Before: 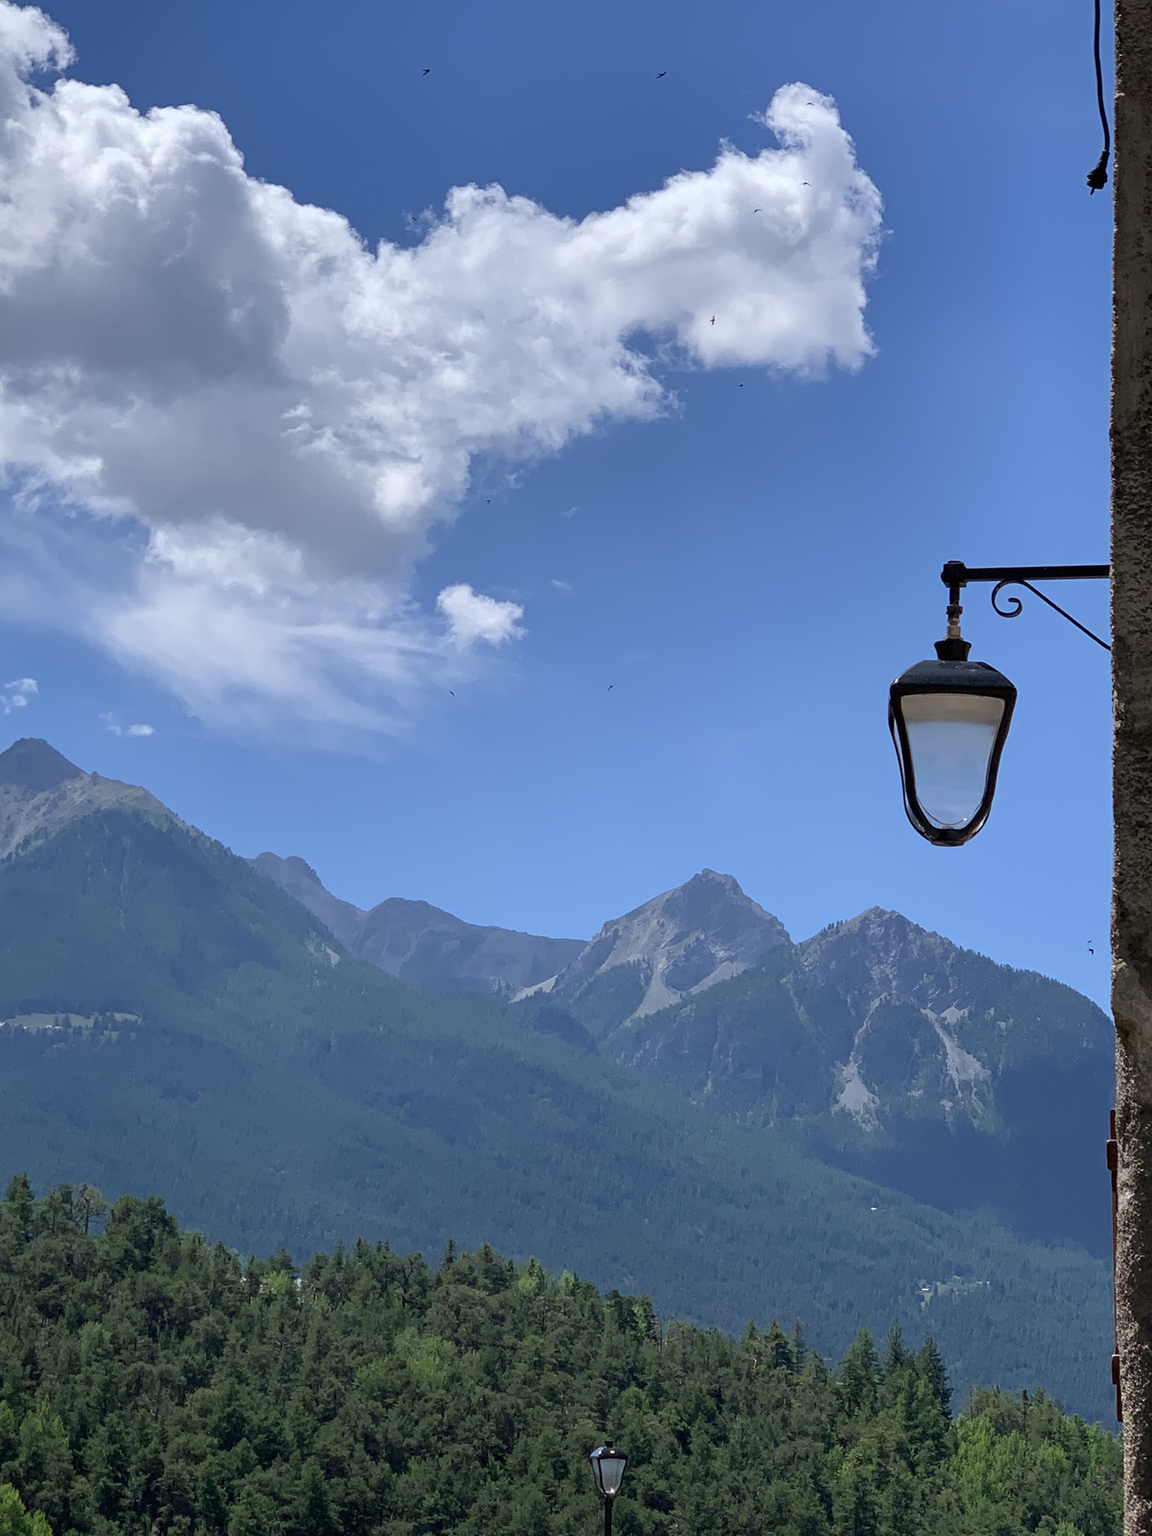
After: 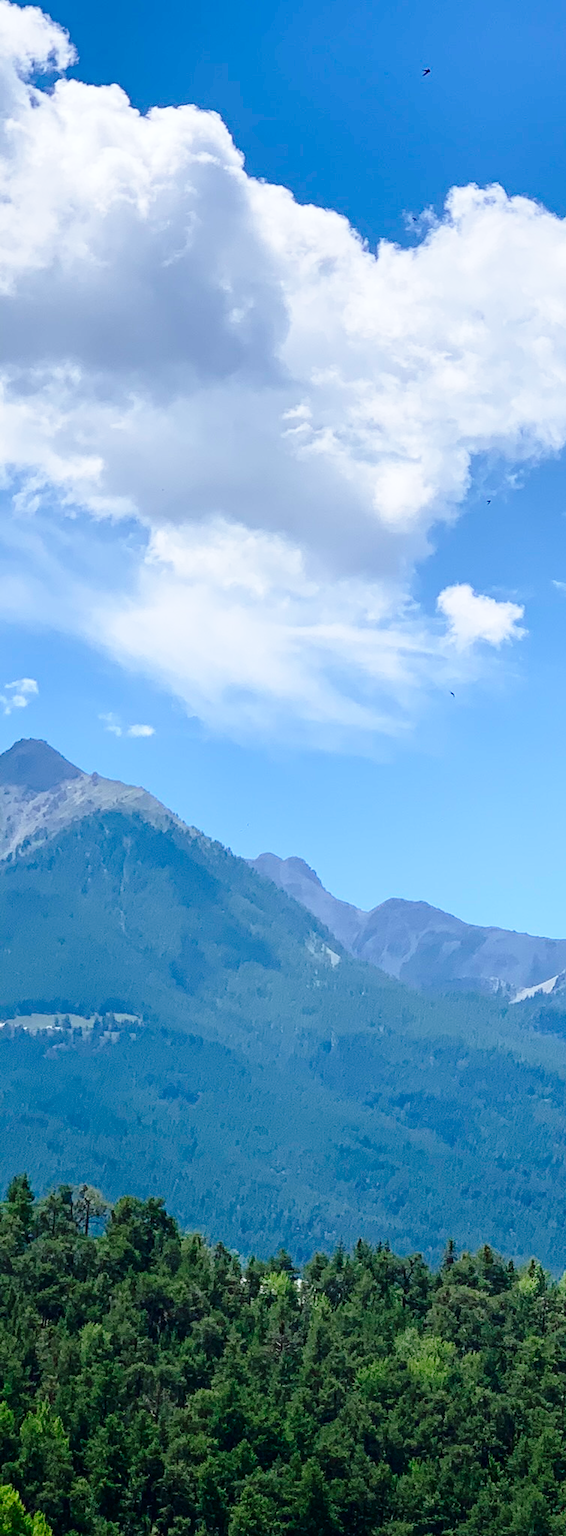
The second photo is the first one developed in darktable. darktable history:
base curve: curves: ch0 [(0, 0) (0.028, 0.03) (0.121, 0.232) (0.46, 0.748) (0.859, 0.968) (1, 1)], preserve colors none
contrast brightness saturation: contrast 0.13, brightness -0.05, saturation 0.16
crop and rotate: left 0%, top 0%, right 50.845%
